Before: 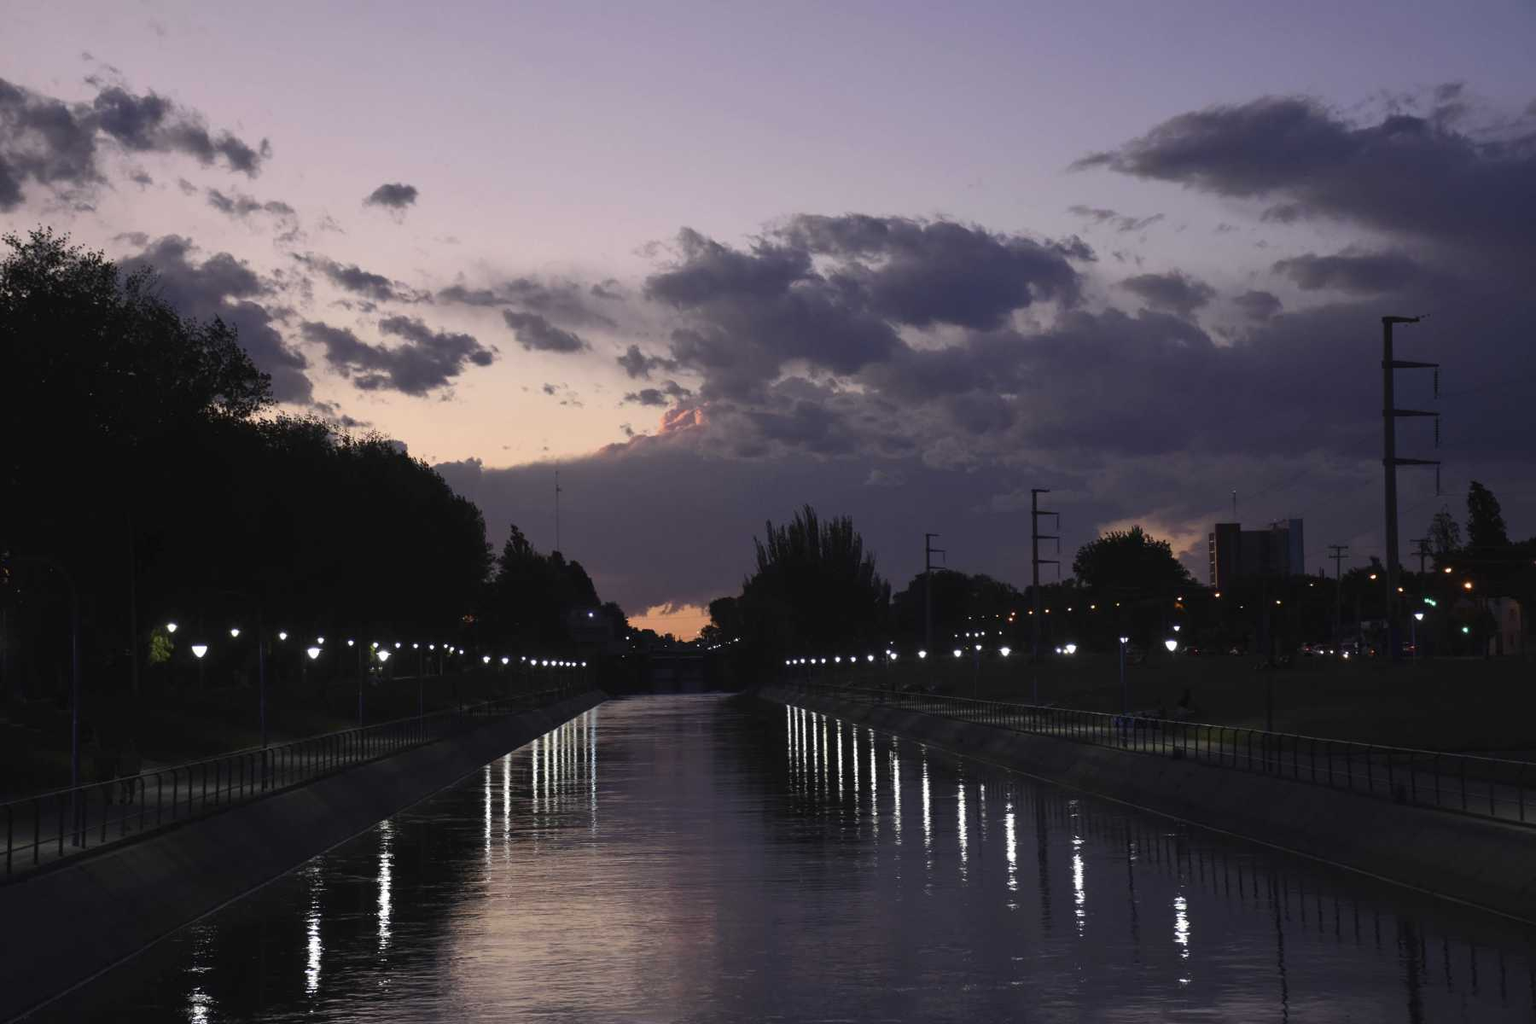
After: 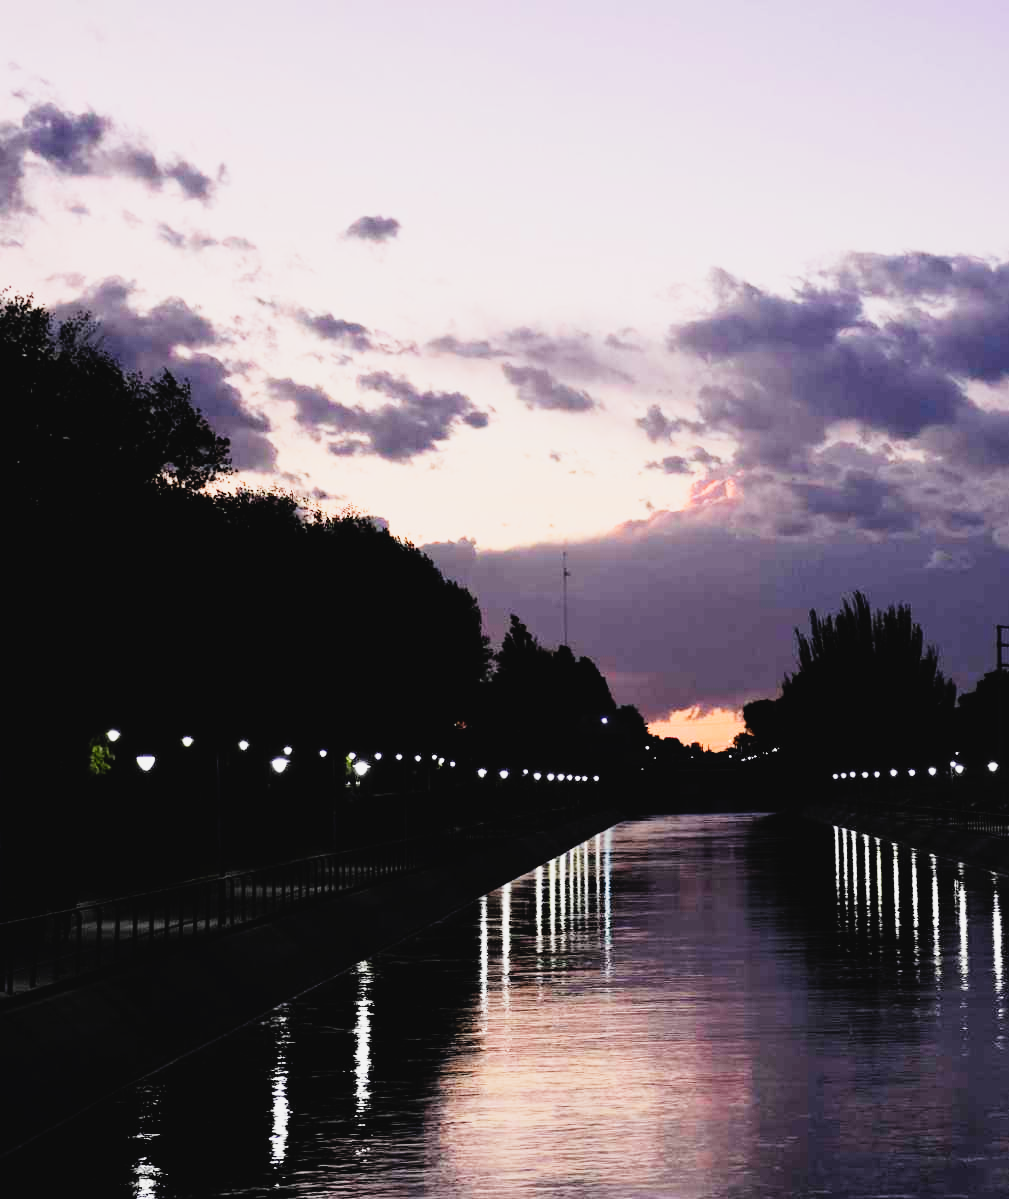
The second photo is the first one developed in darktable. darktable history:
exposure: black level correction 0, exposure 0.952 EV, compensate highlight preservation false
tone curve: curves: ch0 [(0, 0.031) (0.139, 0.084) (0.311, 0.278) (0.495, 0.544) (0.718, 0.816) (0.841, 0.909) (1, 0.967)]; ch1 [(0, 0) (0.272, 0.249) (0.388, 0.385) (0.479, 0.456) (0.495, 0.497) (0.538, 0.55) (0.578, 0.595) (0.707, 0.778) (1, 1)]; ch2 [(0, 0) (0.125, 0.089) (0.353, 0.329) (0.443, 0.408) (0.502, 0.495) (0.56, 0.553) (0.608, 0.631) (1, 1)], preserve colors none
crop: left 4.917%, right 38.979%
filmic rgb: black relative exposure -7.72 EV, white relative exposure 4.36 EV, threshold 3.01 EV, hardness 3.76, latitude 50.04%, contrast 1.101, iterations of high-quality reconstruction 10, enable highlight reconstruction true
